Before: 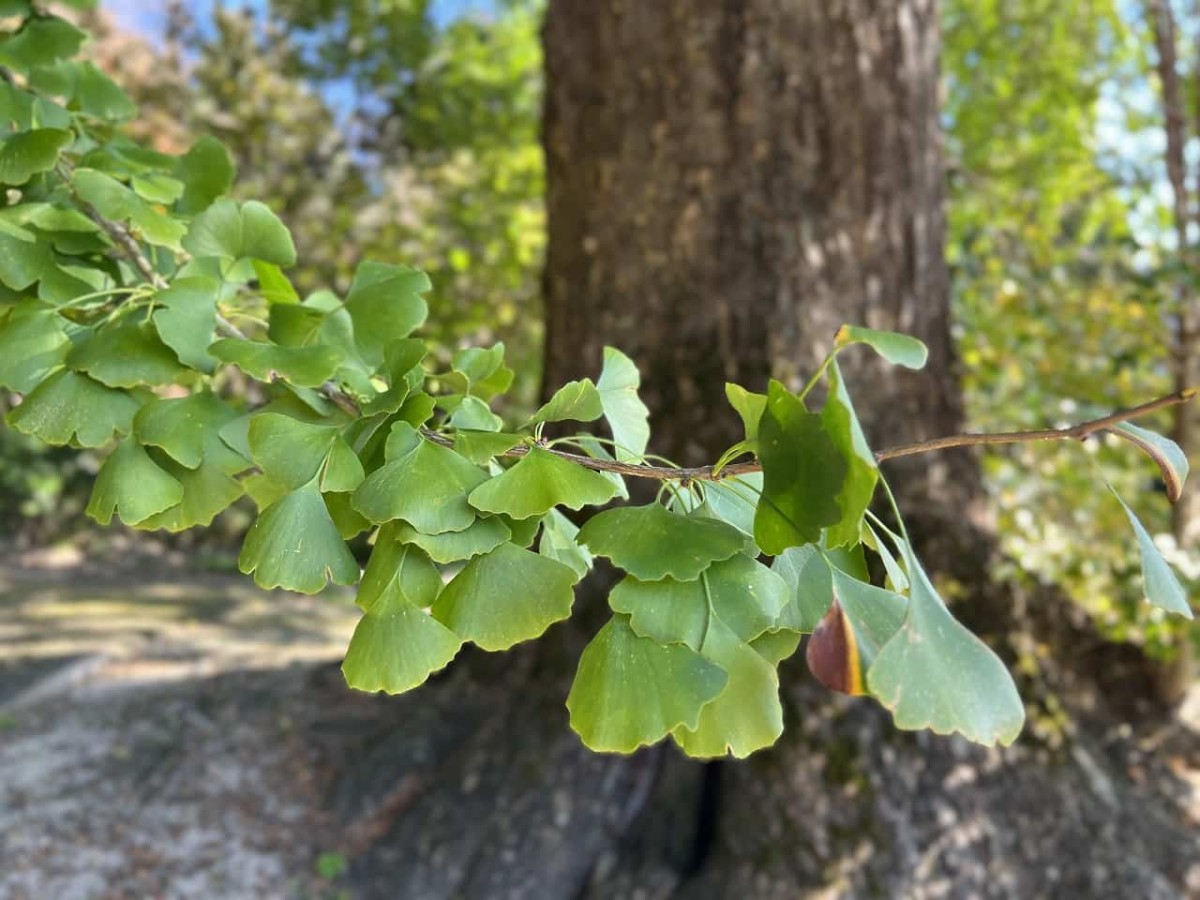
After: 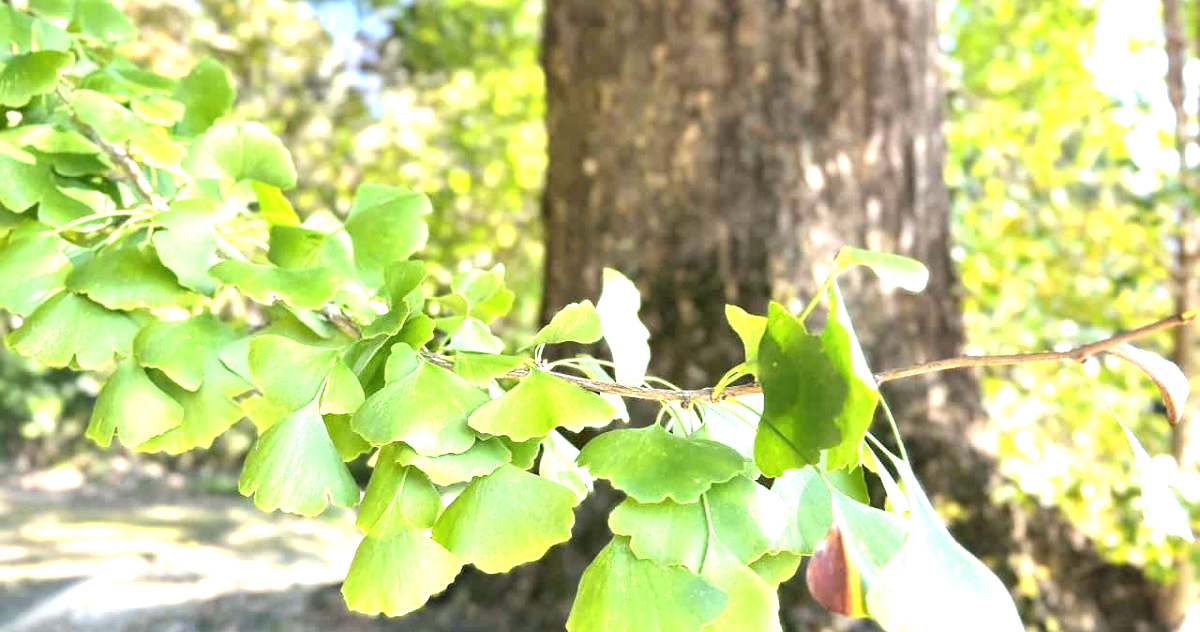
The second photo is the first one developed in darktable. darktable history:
tone equalizer: -8 EV -0.404 EV, -7 EV -0.362 EV, -6 EV -0.298 EV, -5 EV -0.21 EV, -3 EV 0.192 EV, -2 EV 0.307 EV, -1 EV 0.413 EV, +0 EV 0.394 EV, smoothing 1
exposure: black level correction 0, exposure 1.283 EV, compensate exposure bias true, compensate highlight preservation false
crop and rotate: top 8.753%, bottom 20.944%
color balance rgb: shadows lift › chroma 2.005%, shadows lift › hue 135.05°, perceptual saturation grading › global saturation 0.257%
